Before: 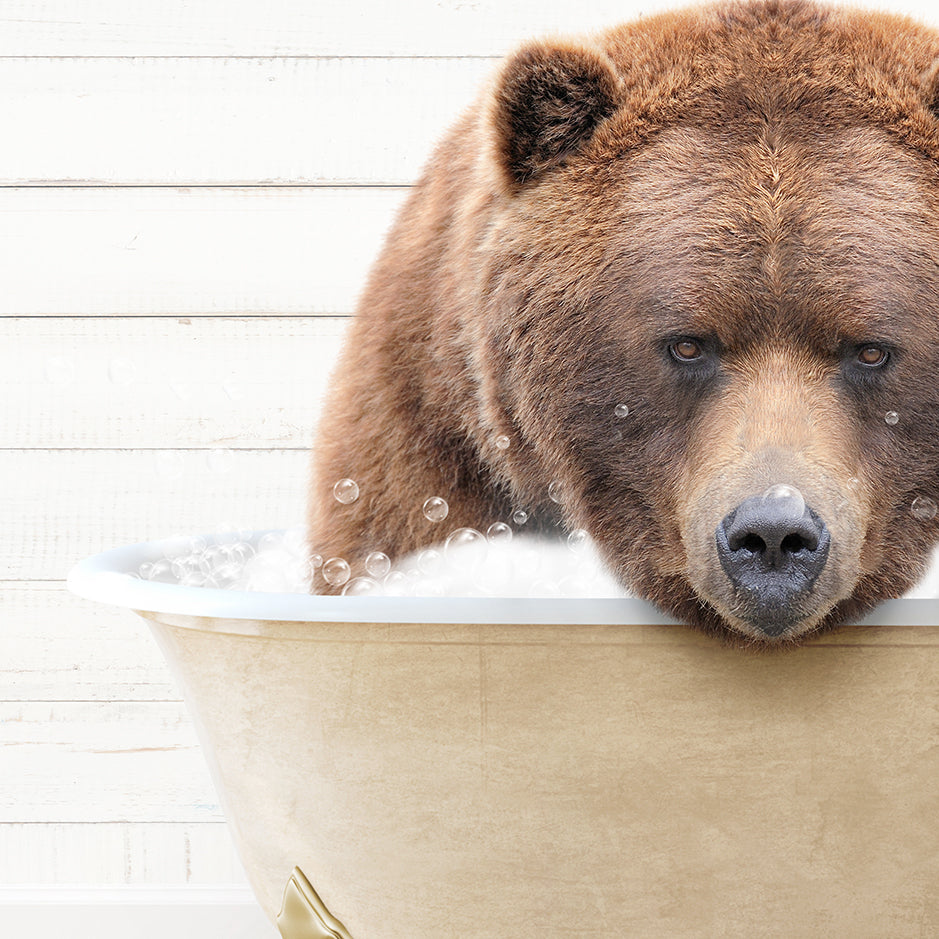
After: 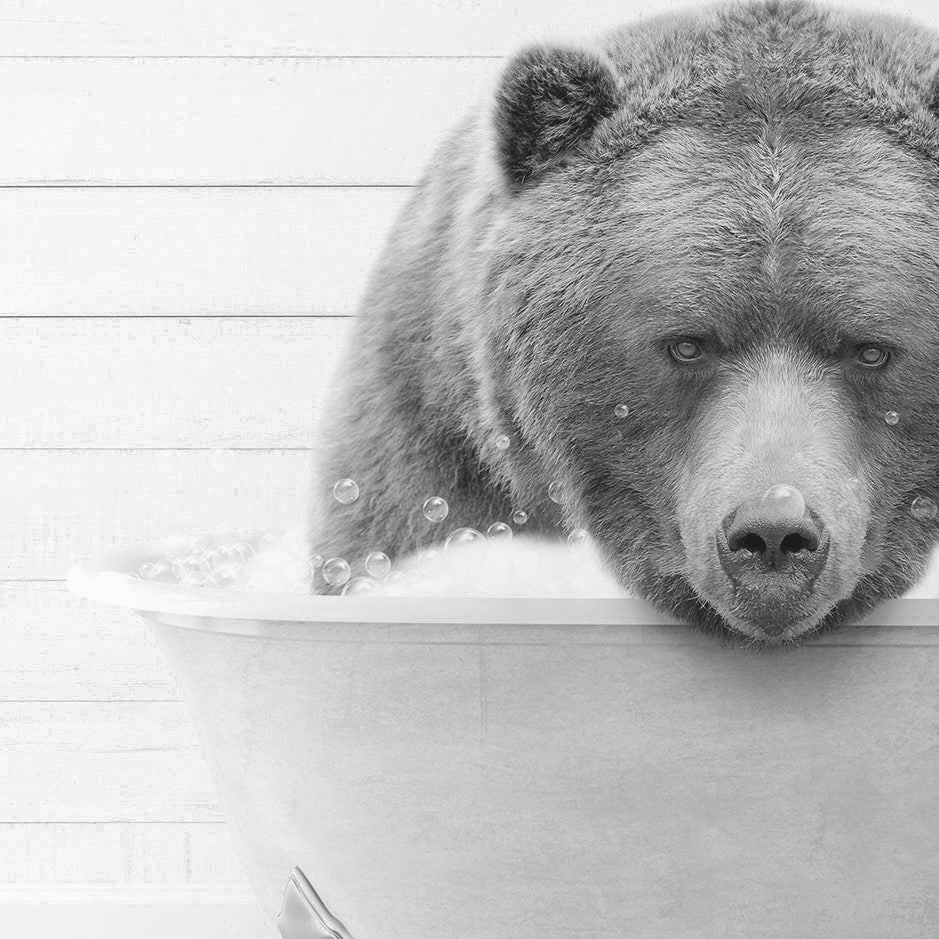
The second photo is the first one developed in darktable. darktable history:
local contrast: highlights 68%, shadows 68%, detail 82%, midtone range 0.325
color correction: highlights a* -0.182, highlights b* -0.124
color zones: curves: ch0 [(0.25, 0.5) (0.347, 0.092) (0.75, 0.5)]; ch1 [(0.25, 0.5) (0.33, 0.51) (0.75, 0.5)]
monochrome: on, module defaults
